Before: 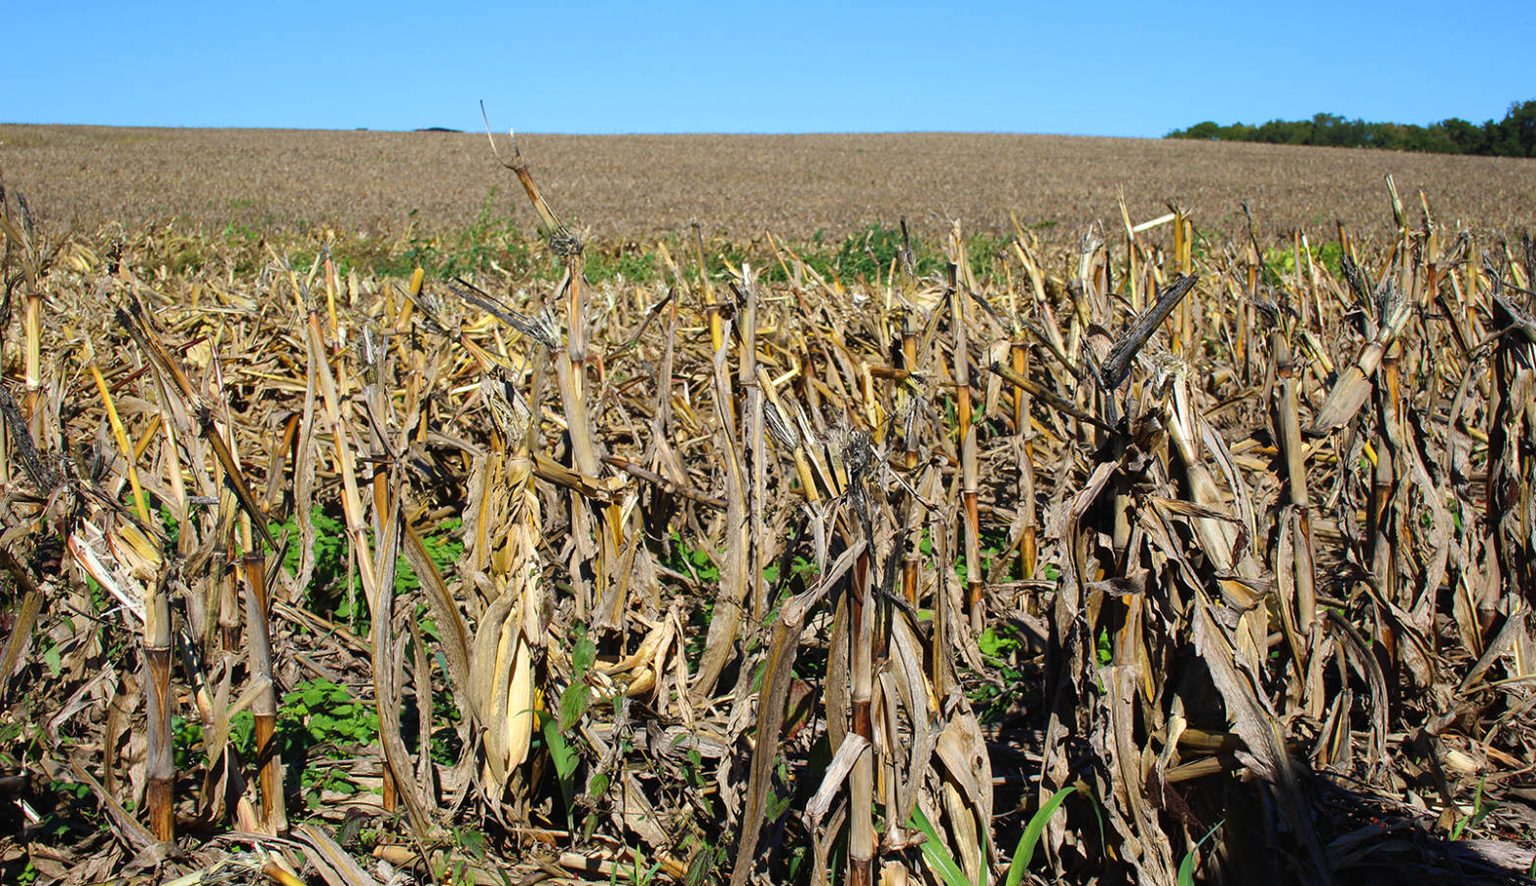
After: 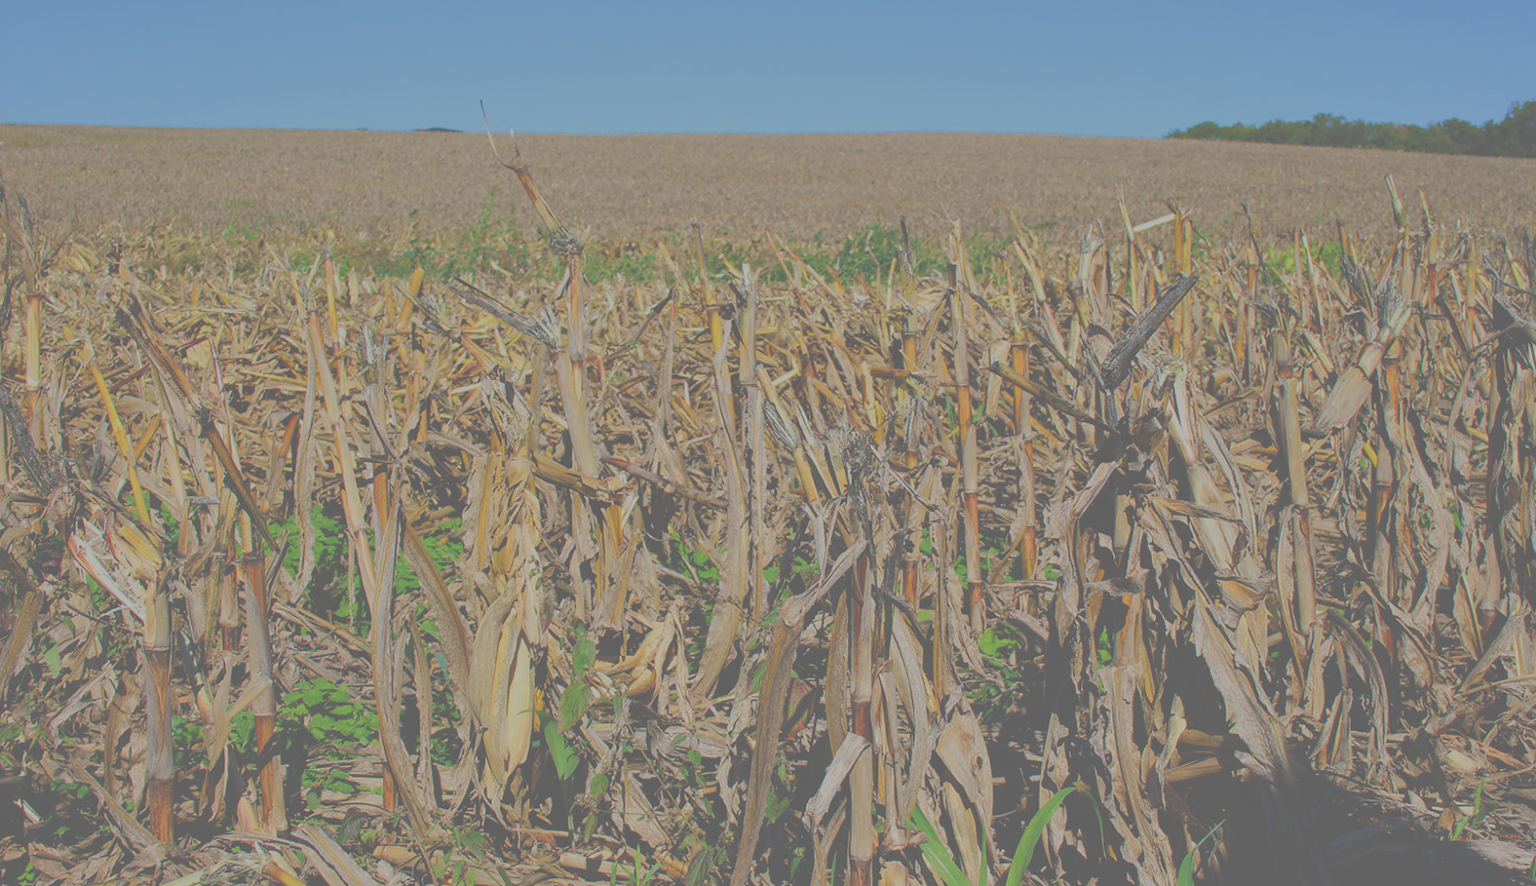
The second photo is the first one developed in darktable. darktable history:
contrast brightness saturation: contrast -0.098, brightness 0.043, saturation 0.082
exposure: black level correction -0.087, compensate highlight preservation false
filmic rgb: black relative exposure -7.99 EV, white relative exposure 8.06 EV, hardness 2.47, latitude 10.25%, contrast 0.737, highlights saturation mix 8.71%, shadows ↔ highlights balance 1.42%
shadows and highlights: low approximation 0.01, soften with gaussian
